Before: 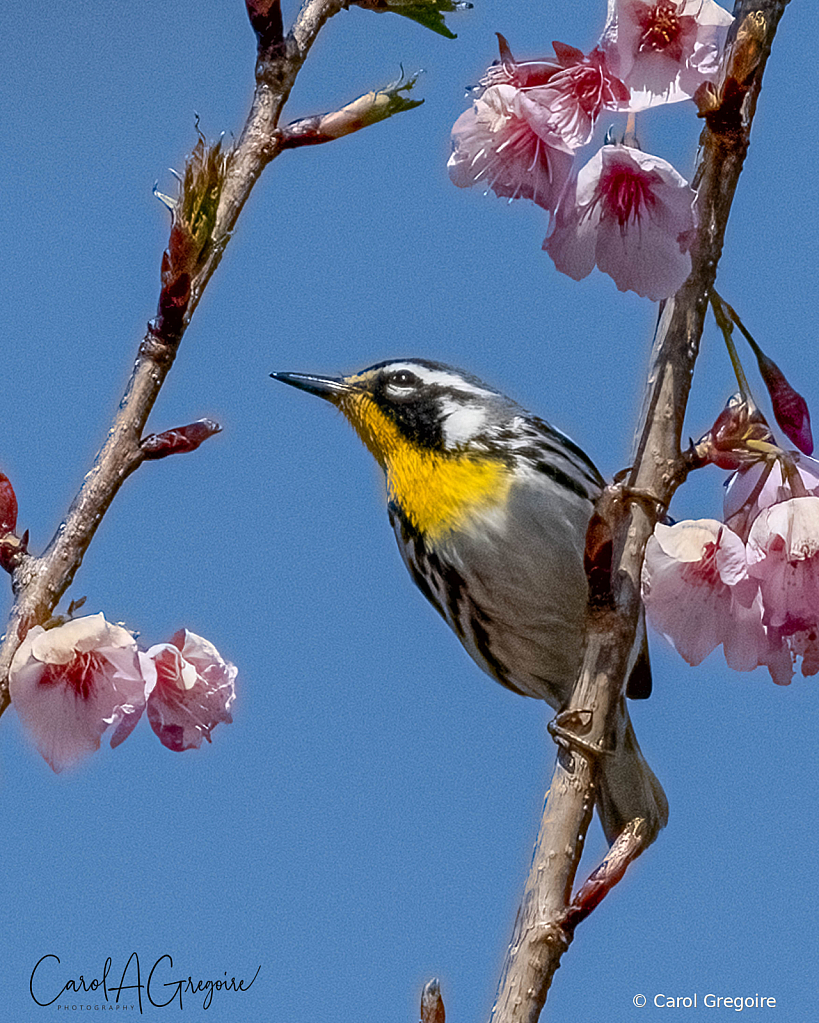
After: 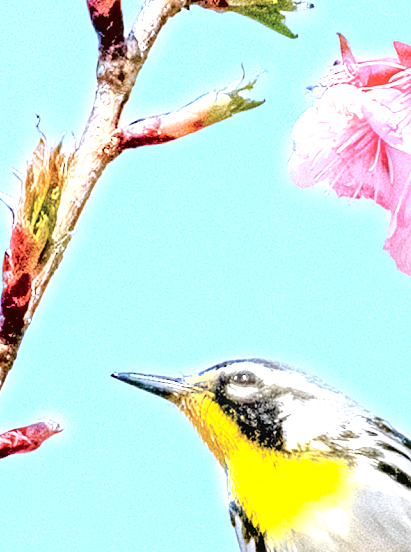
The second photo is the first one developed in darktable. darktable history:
exposure: black level correction 0, exposure 2.396 EV, compensate highlight preservation false
contrast brightness saturation: contrast 0.143, brightness 0.217
crop: left 19.468%, right 30.271%, bottom 45.986%
tone curve: curves: ch0 [(0.003, 0) (0.066, 0.031) (0.16, 0.089) (0.269, 0.218) (0.395, 0.408) (0.517, 0.56) (0.684, 0.734) (0.791, 0.814) (1, 1)]; ch1 [(0, 0) (0.164, 0.115) (0.337, 0.332) (0.39, 0.398) (0.464, 0.461) (0.501, 0.5) (0.507, 0.5) (0.534, 0.532) (0.577, 0.59) (0.652, 0.681) (0.733, 0.764) (0.819, 0.823) (1, 1)]; ch2 [(0, 0) (0.337, 0.382) (0.464, 0.476) (0.501, 0.5) (0.527, 0.54) (0.551, 0.565) (0.628, 0.632) (0.689, 0.686) (1, 1)], color space Lab, independent channels, preserve colors none
